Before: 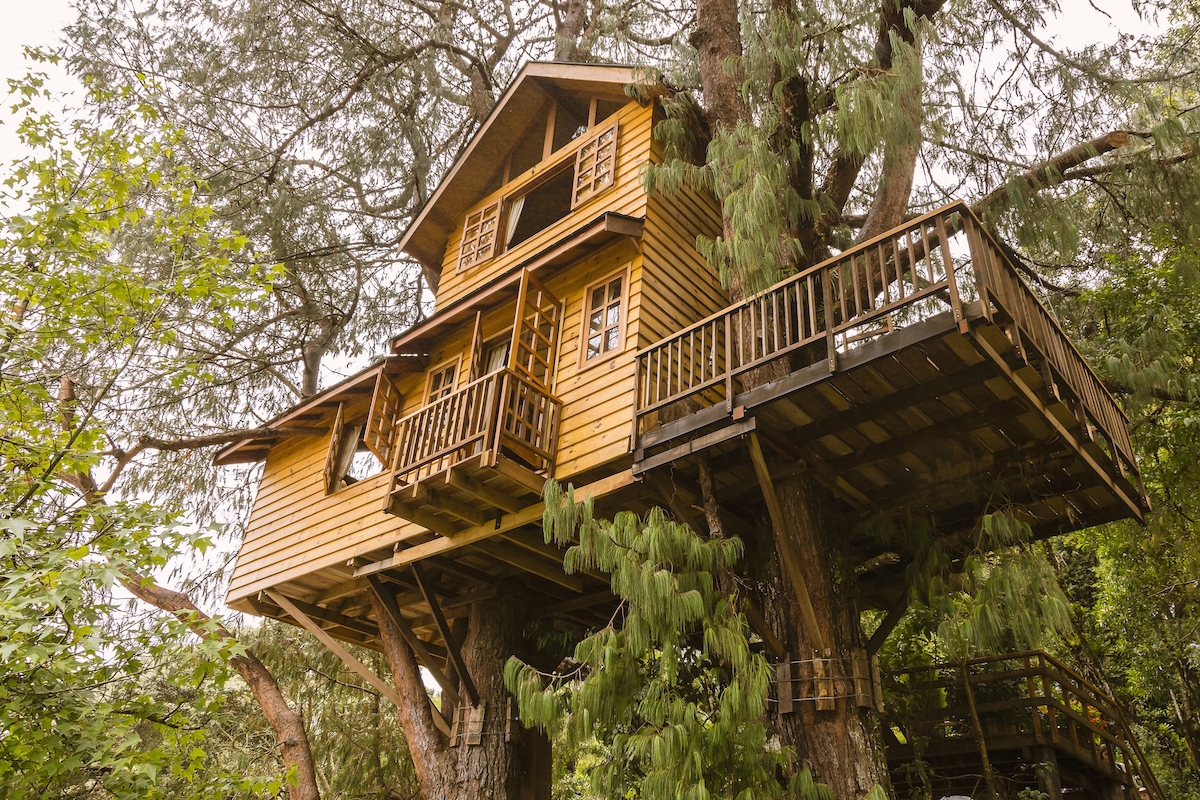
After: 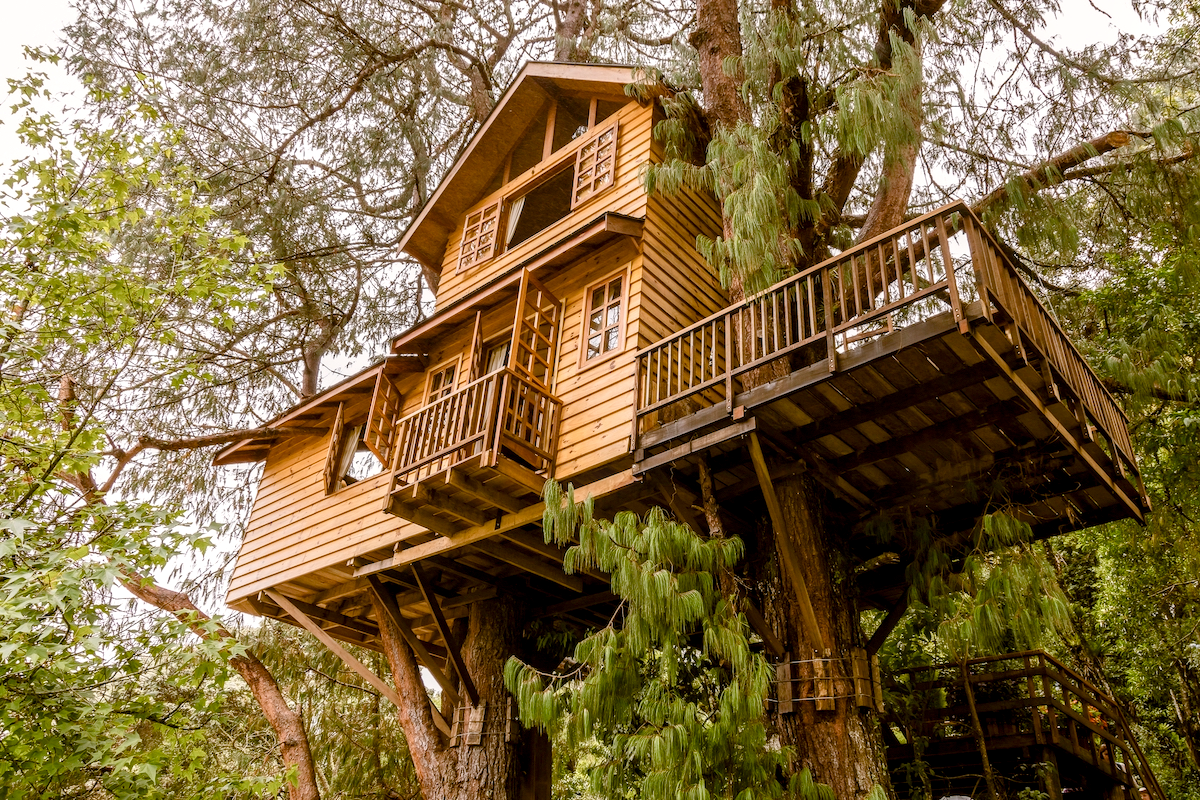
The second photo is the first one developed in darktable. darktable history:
color balance rgb: perceptual saturation grading › global saturation 20%, perceptual saturation grading › highlights -49.118%, perceptual saturation grading › shadows 25.015%
exposure: black level correction 0.004, exposure 0.016 EV, compensate highlight preservation false
local contrast: on, module defaults
